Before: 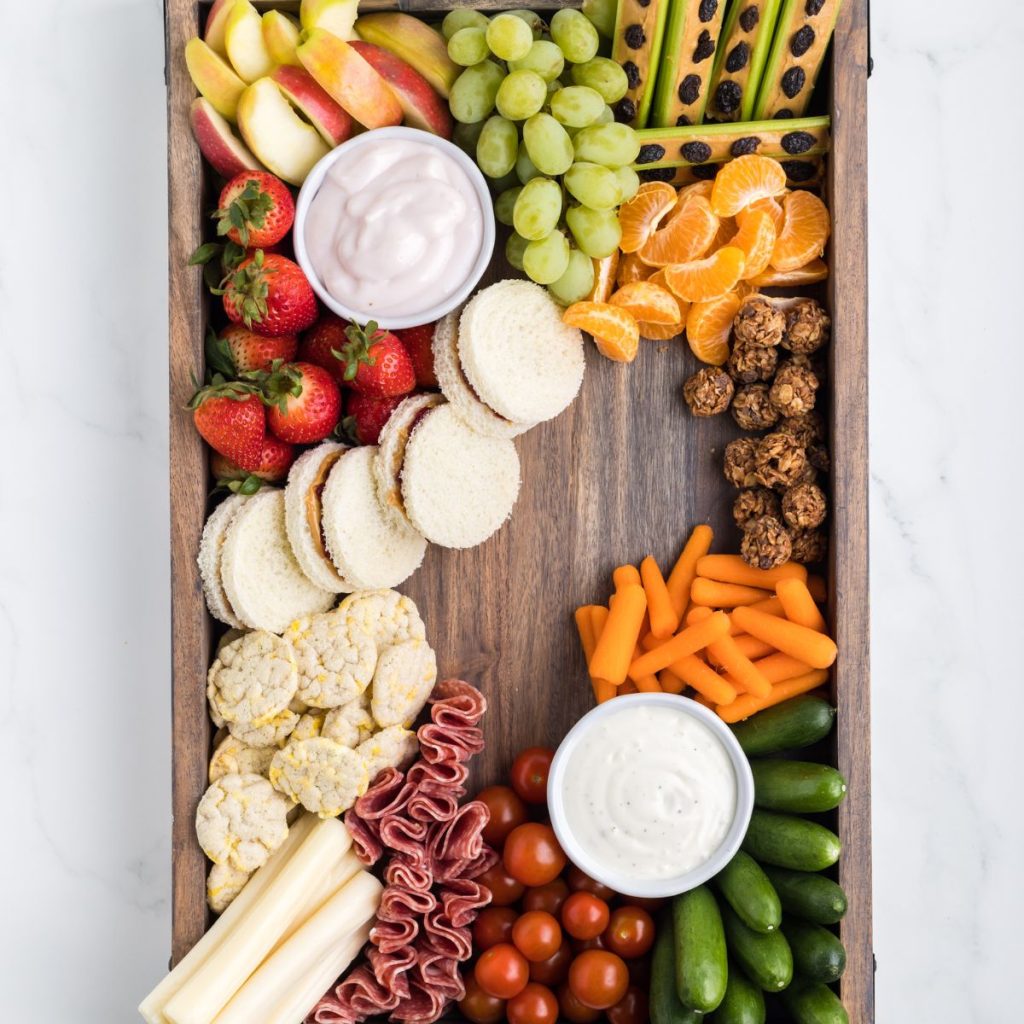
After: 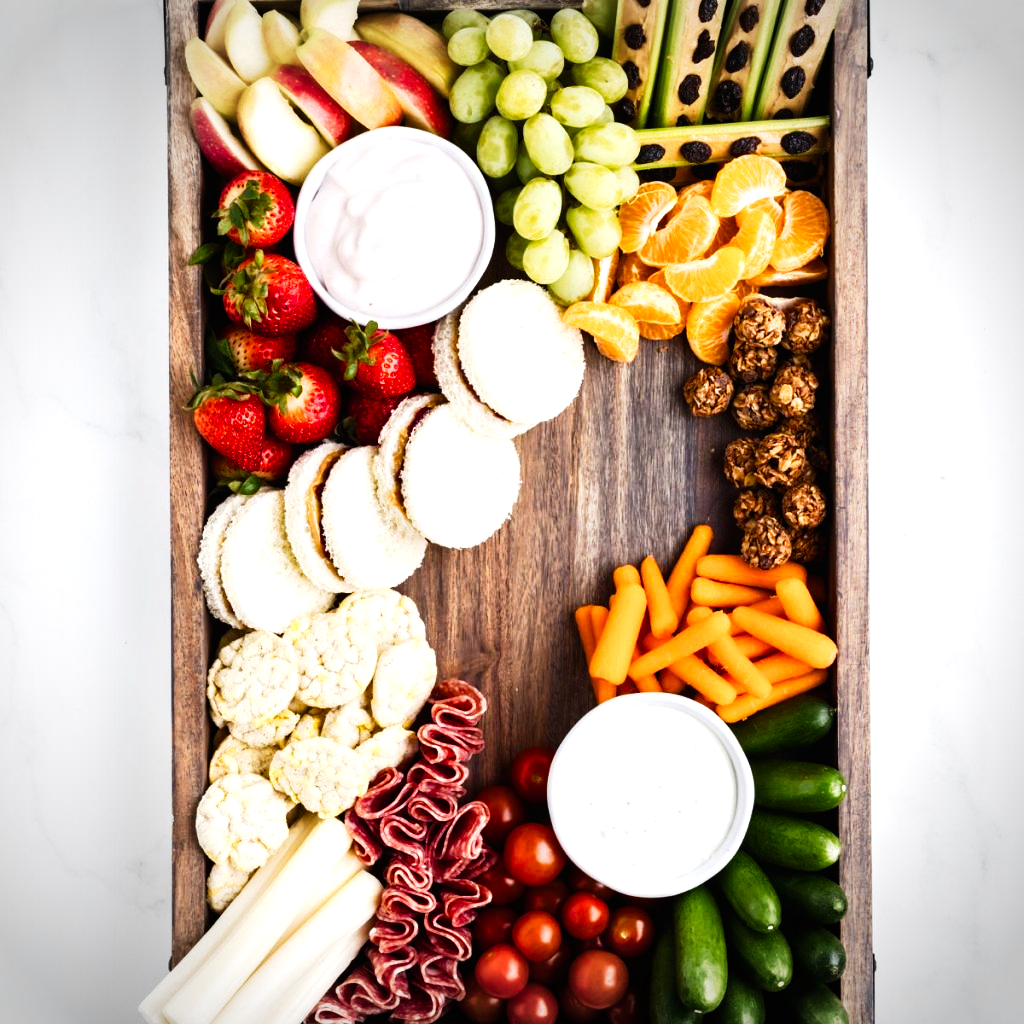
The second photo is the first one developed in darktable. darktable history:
color balance rgb: power › hue 61.36°, perceptual saturation grading › global saturation 25.515%, perceptual saturation grading › highlights -50.144%, perceptual saturation grading › shadows 30.789%, perceptual brilliance grading › global brilliance 15.661%, perceptual brilliance grading › shadows -35.022%
vignetting: automatic ratio true, unbound false
tone curve: curves: ch0 [(0, 0) (0.003, 0.008) (0.011, 0.008) (0.025, 0.011) (0.044, 0.017) (0.069, 0.029) (0.1, 0.045) (0.136, 0.067) (0.177, 0.103) (0.224, 0.151) (0.277, 0.21) (0.335, 0.285) (0.399, 0.37) (0.468, 0.462) (0.543, 0.568) (0.623, 0.679) (0.709, 0.79) (0.801, 0.876) (0.898, 0.936) (1, 1)], preserve colors none
